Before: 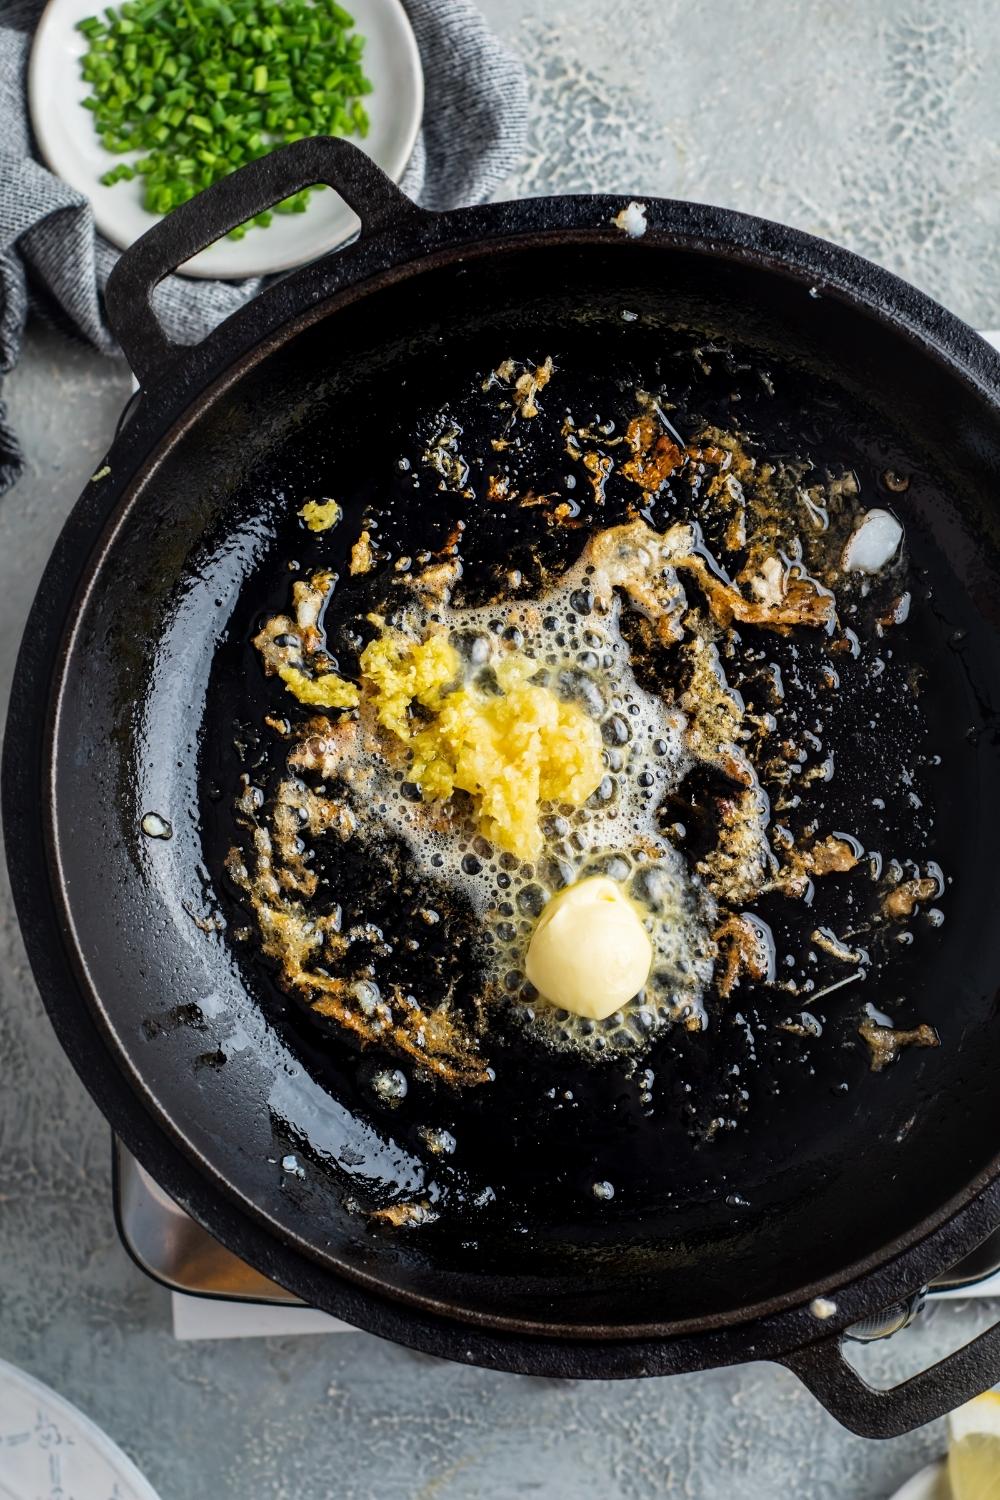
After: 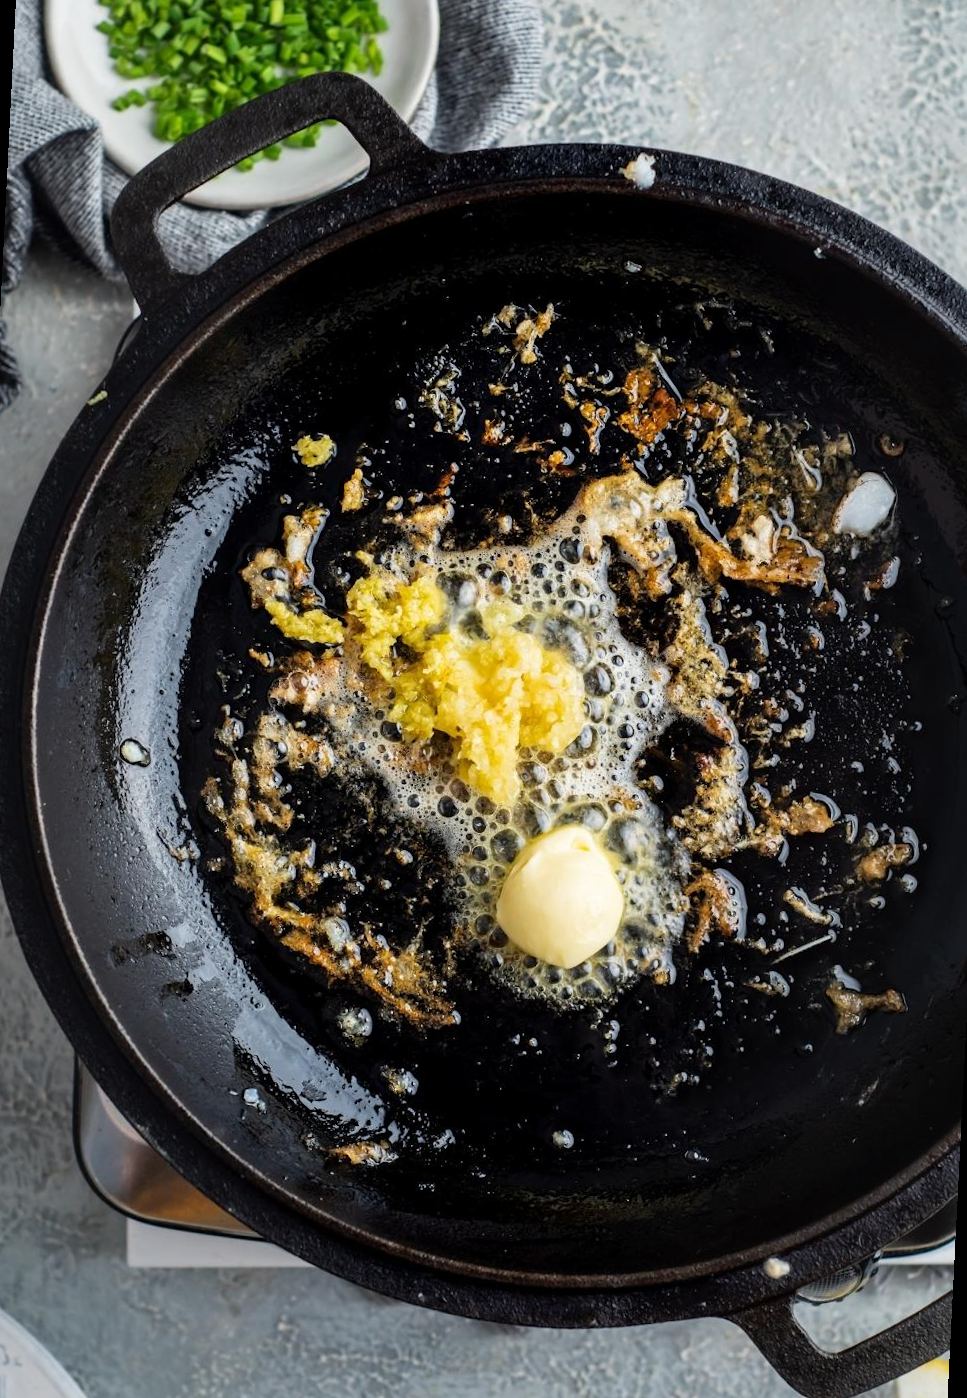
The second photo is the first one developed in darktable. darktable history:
crop and rotate: angle -2.9°, left 5.225%, top 5.21%, right 4.72%, bottom 4.454%
